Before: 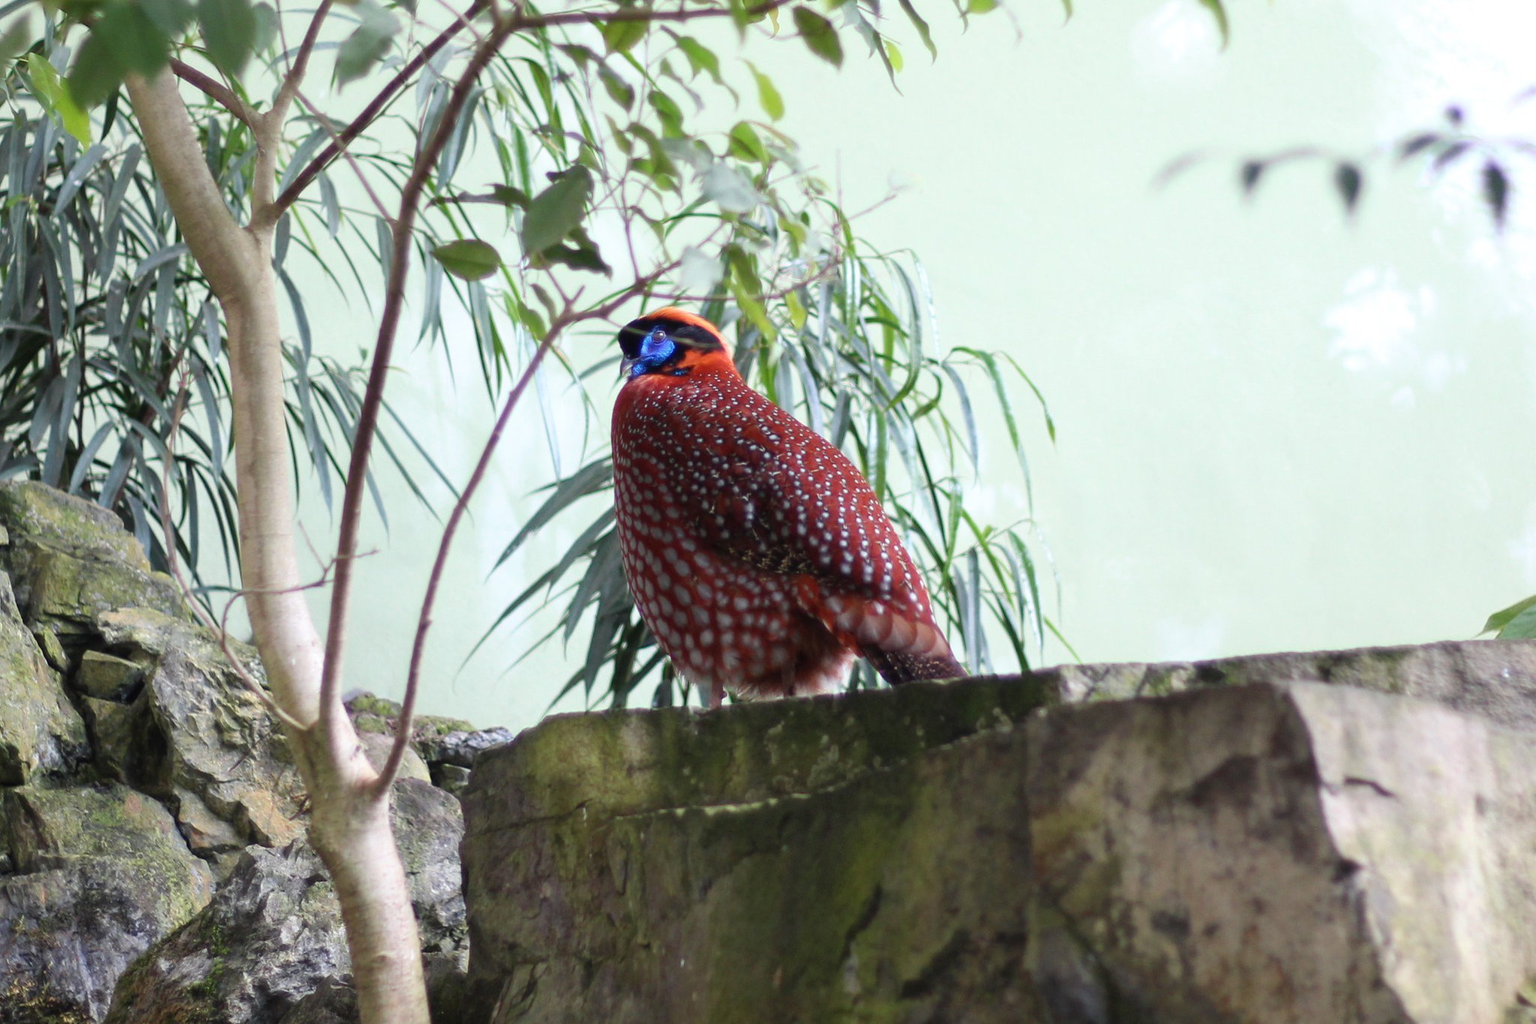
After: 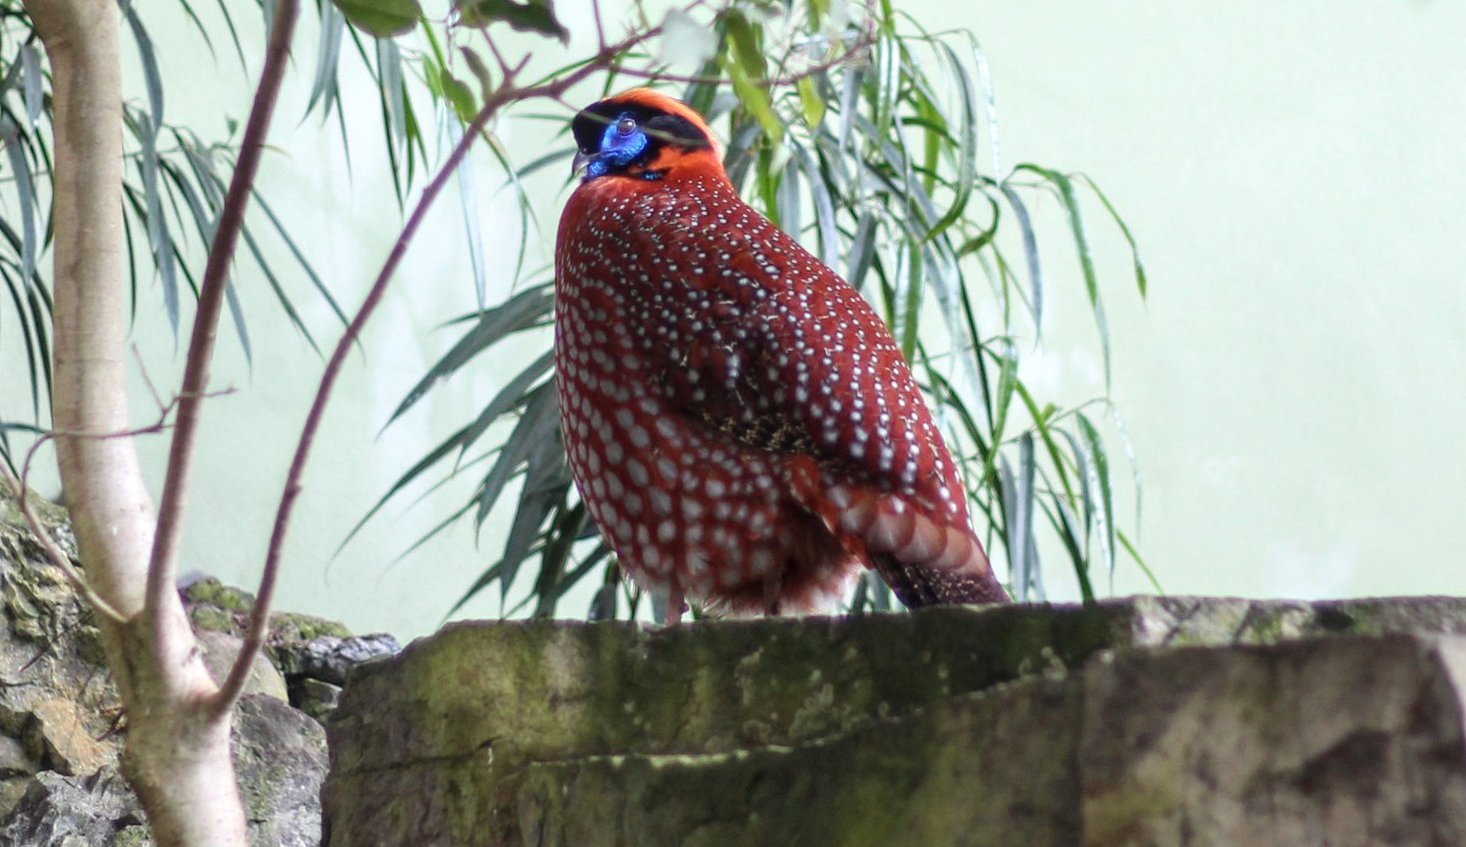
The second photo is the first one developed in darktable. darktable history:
crop and rotate: angle -3.37°, left 9.79%, top 20.73%, right 12.42%, bottom 11.82%
local contrast: on, module defaults
